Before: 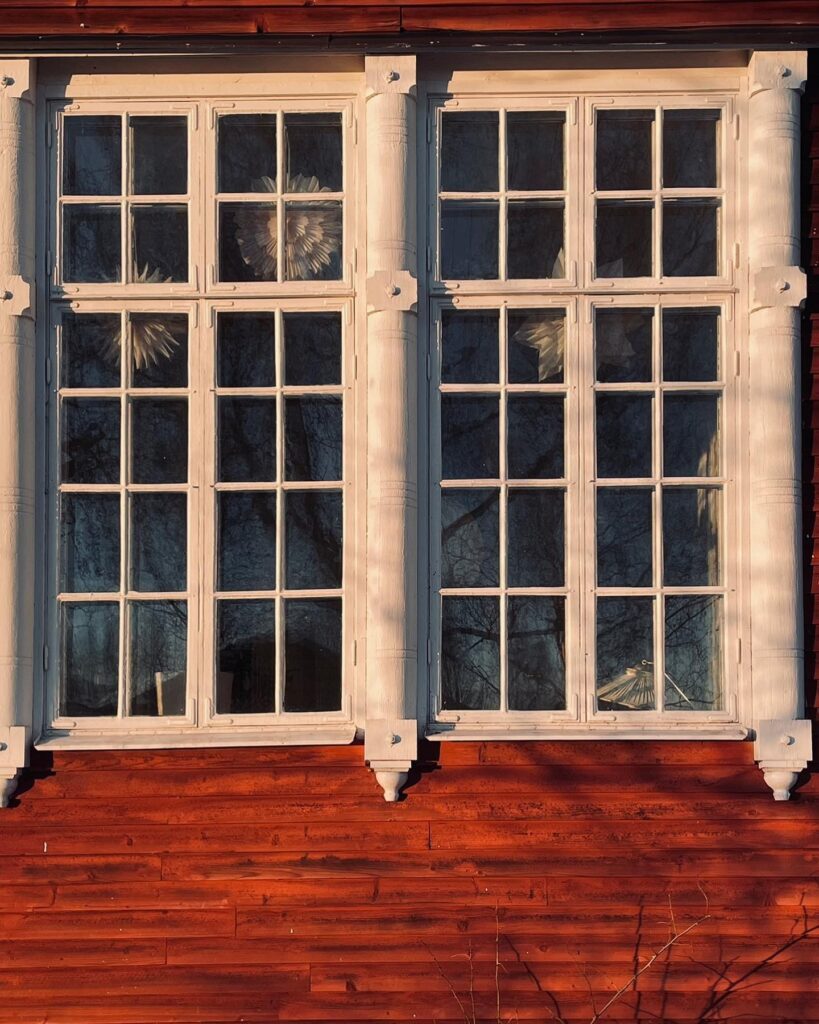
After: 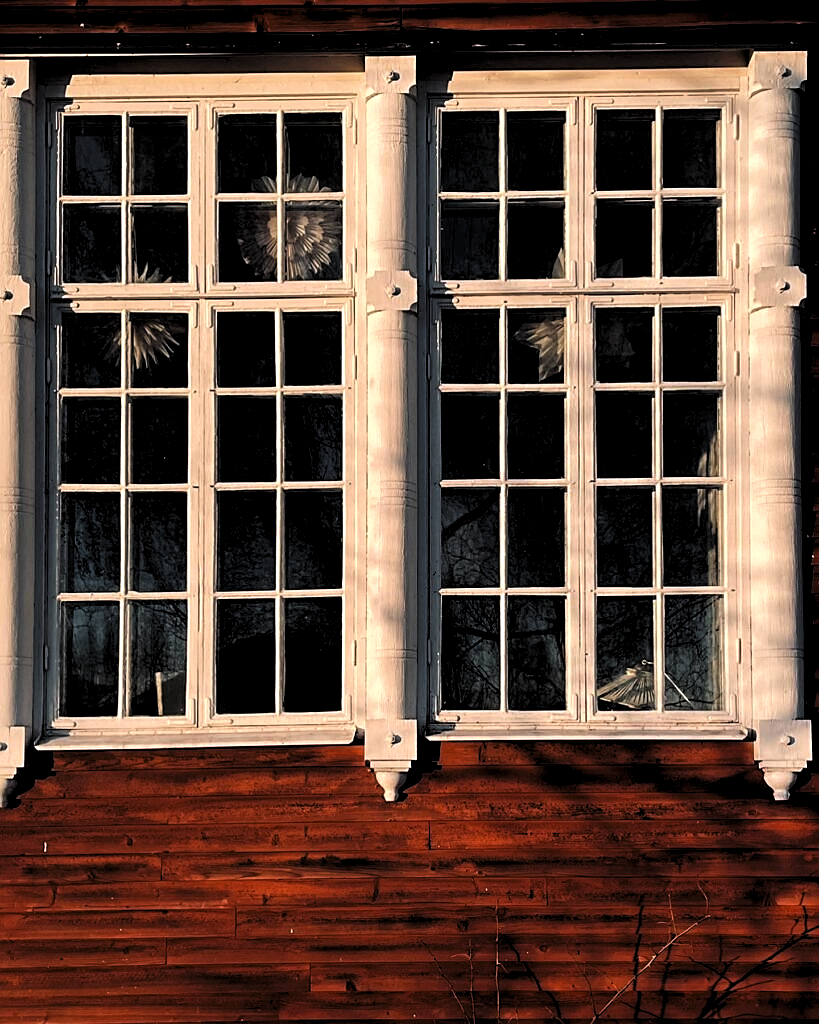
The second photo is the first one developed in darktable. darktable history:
levels: levels [0.182, 0.542, 0.902]
shadows and highlights: shadows -24.28, highlights 49.77, soften with gaussian
sharpen: on, module defaults
